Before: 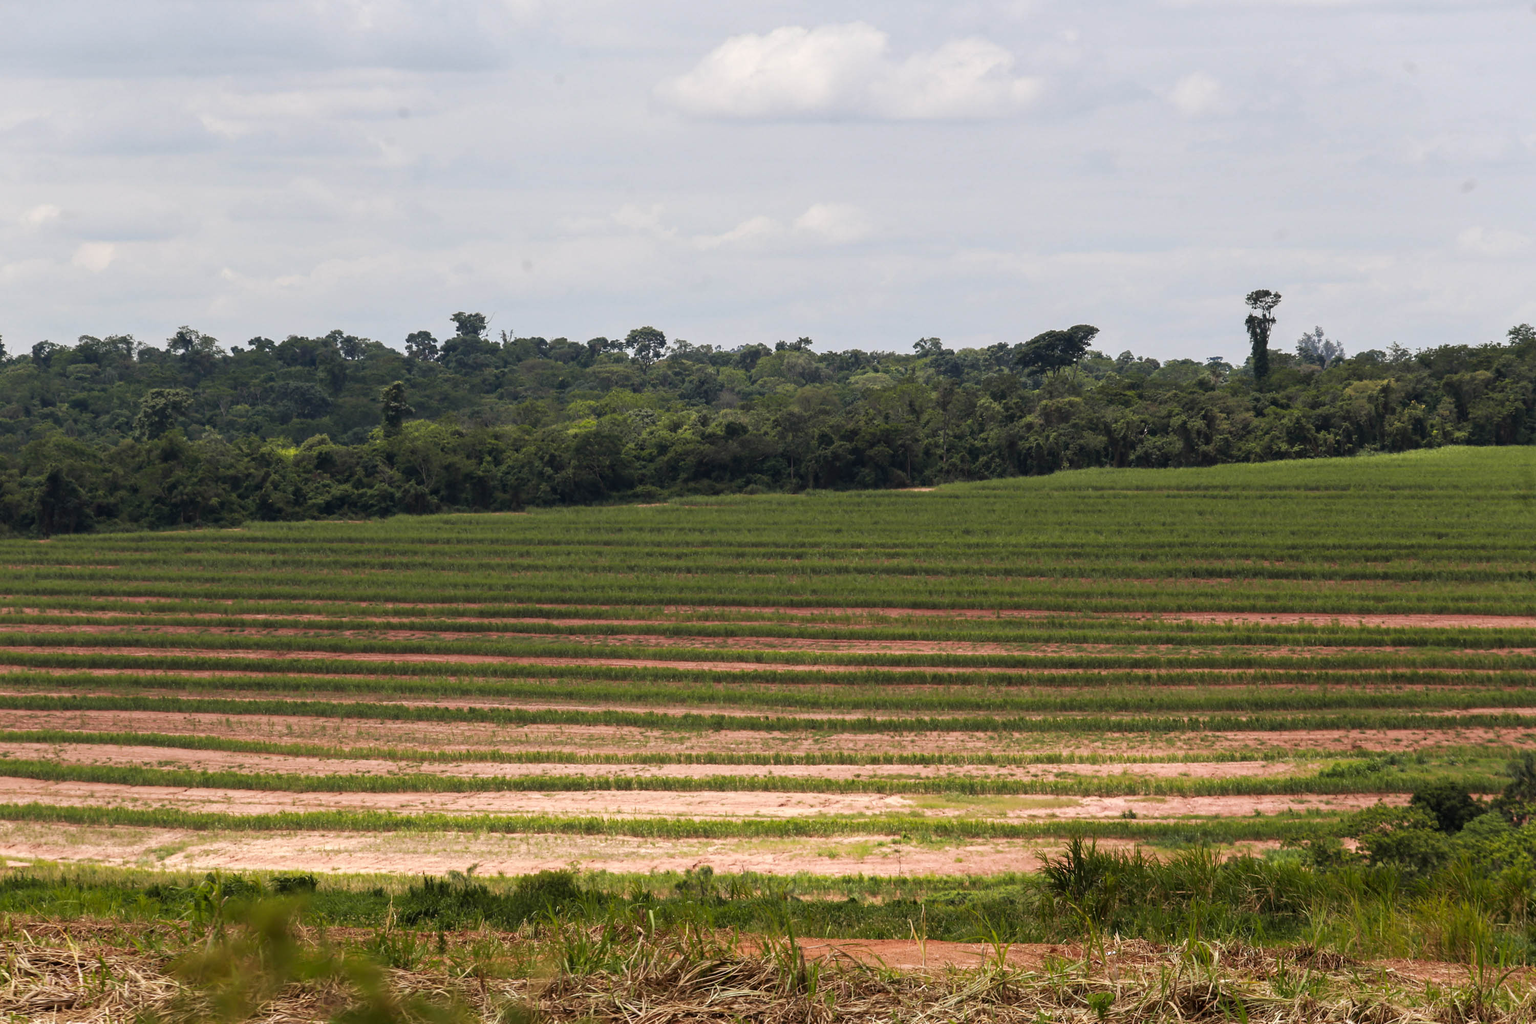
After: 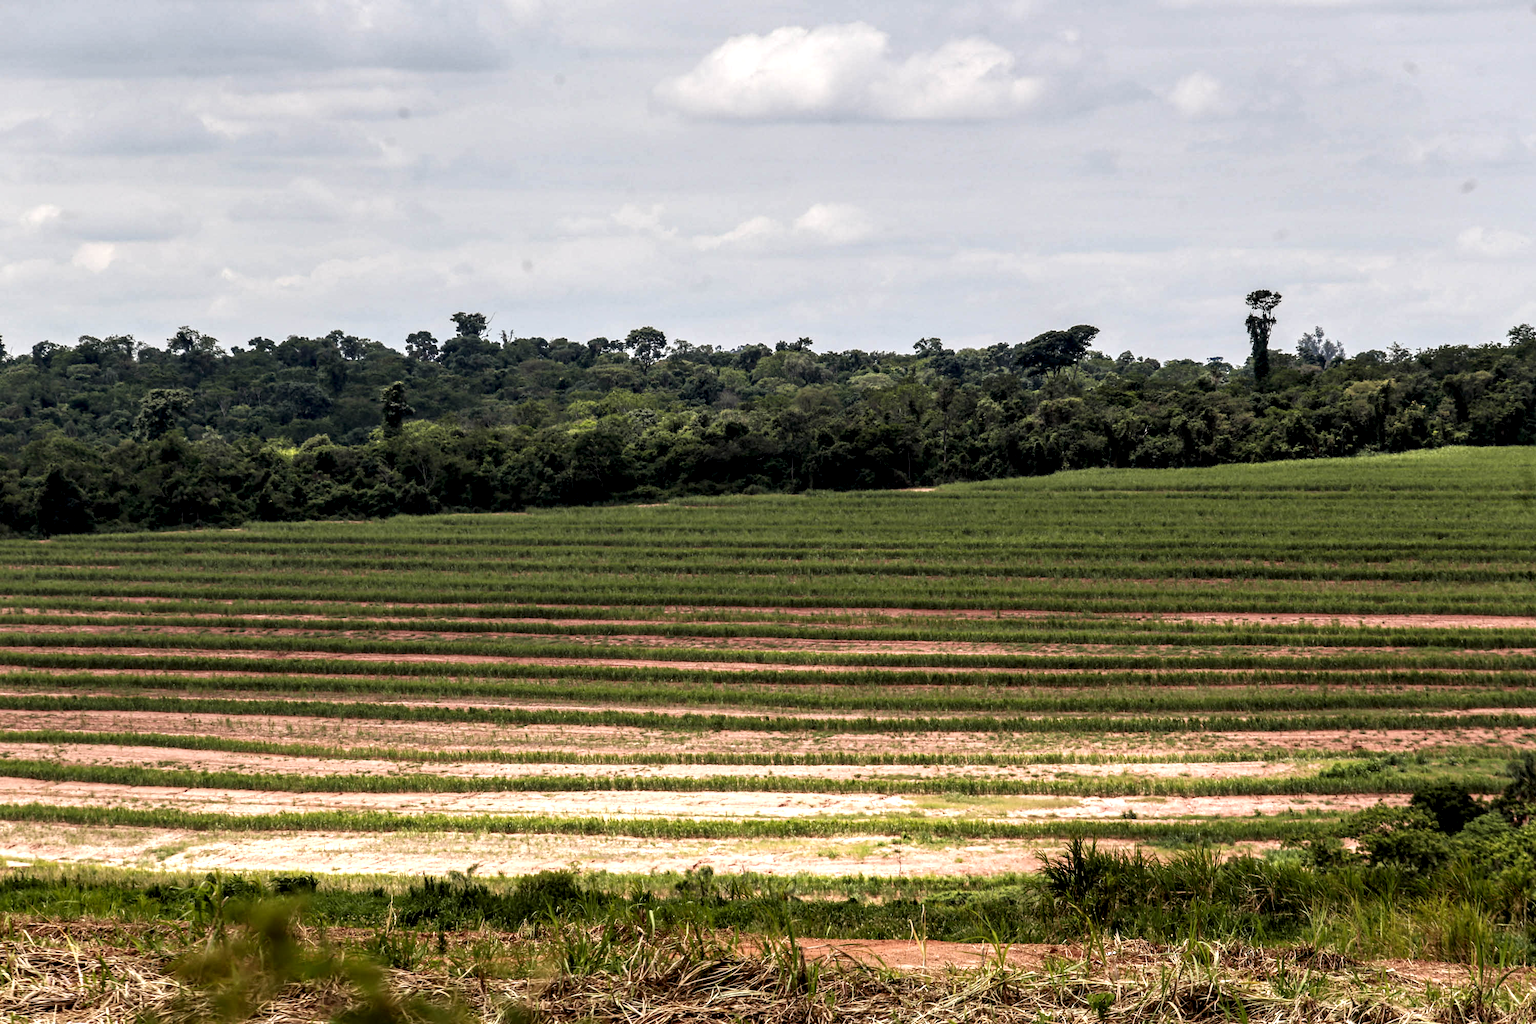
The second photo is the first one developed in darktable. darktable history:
local contrast: highlights 80%, shadows 58%, detail 174%, midtone range 0.597
